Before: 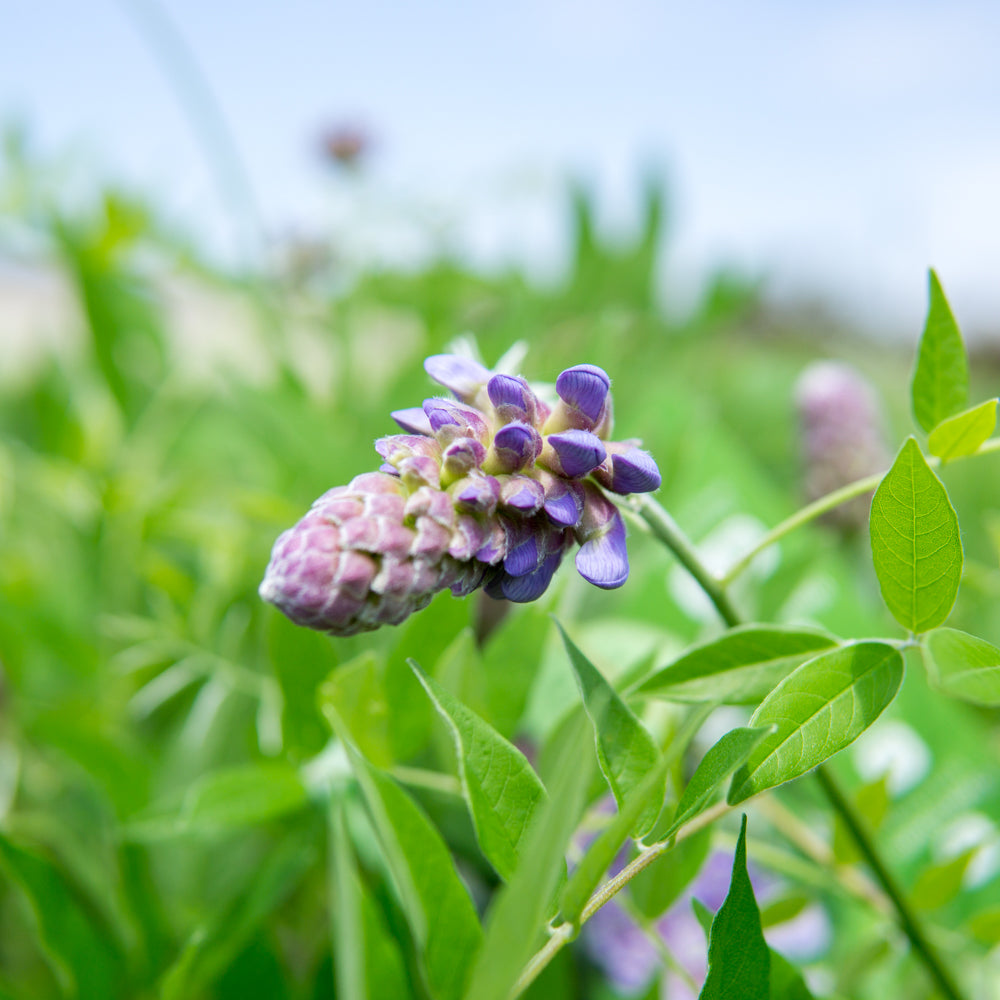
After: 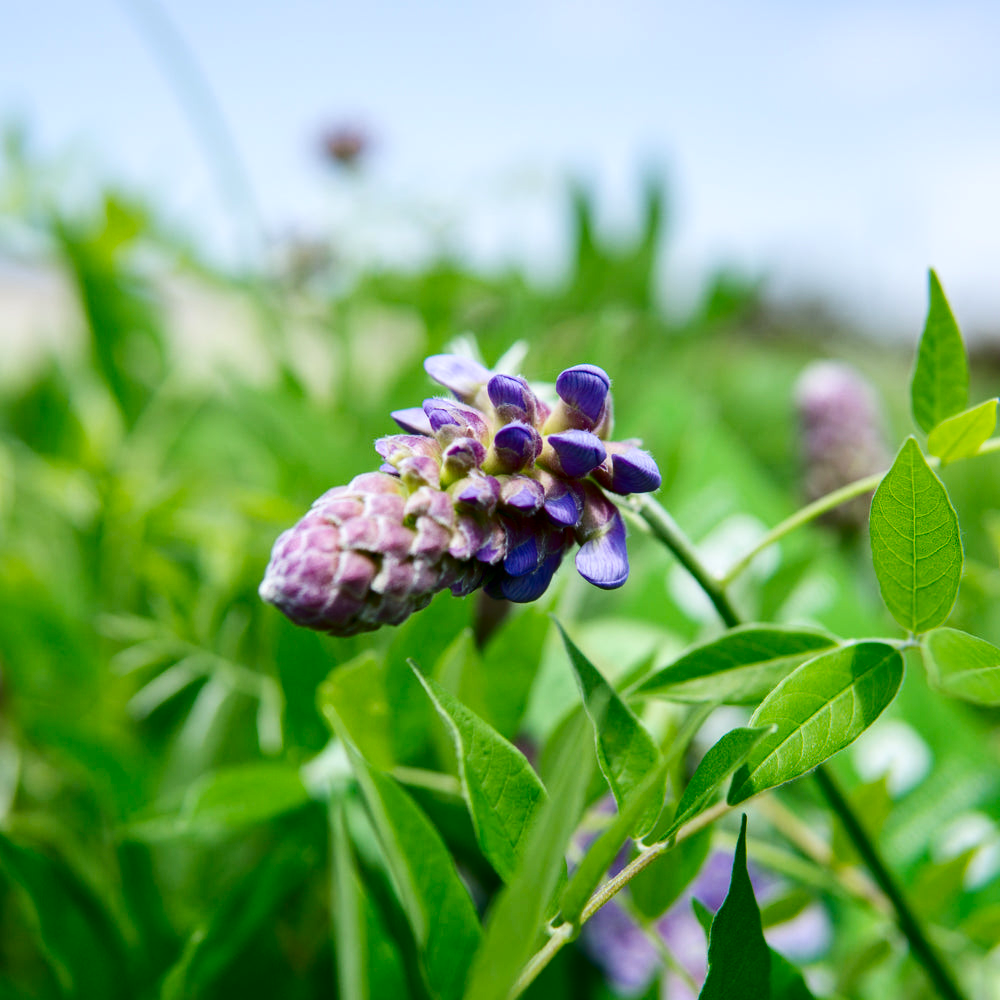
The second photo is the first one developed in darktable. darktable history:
contrast brightness saturation: contrast 0.188, brightness -0.234, saturation 0.115
